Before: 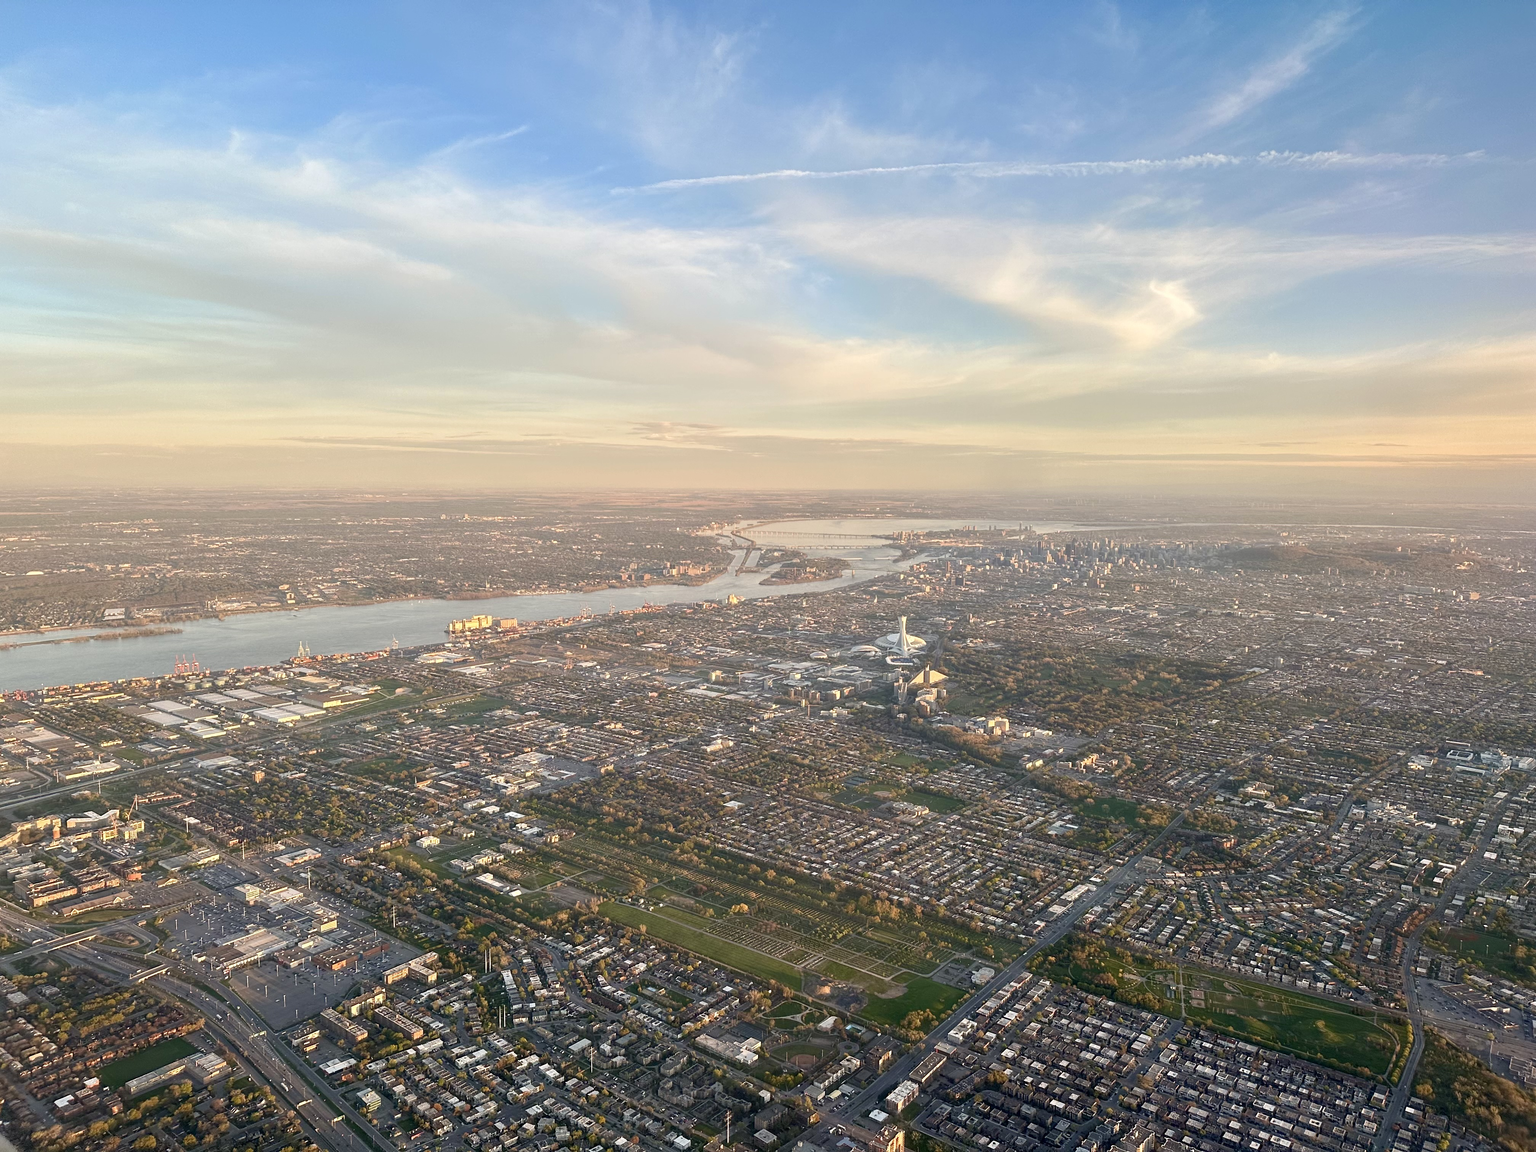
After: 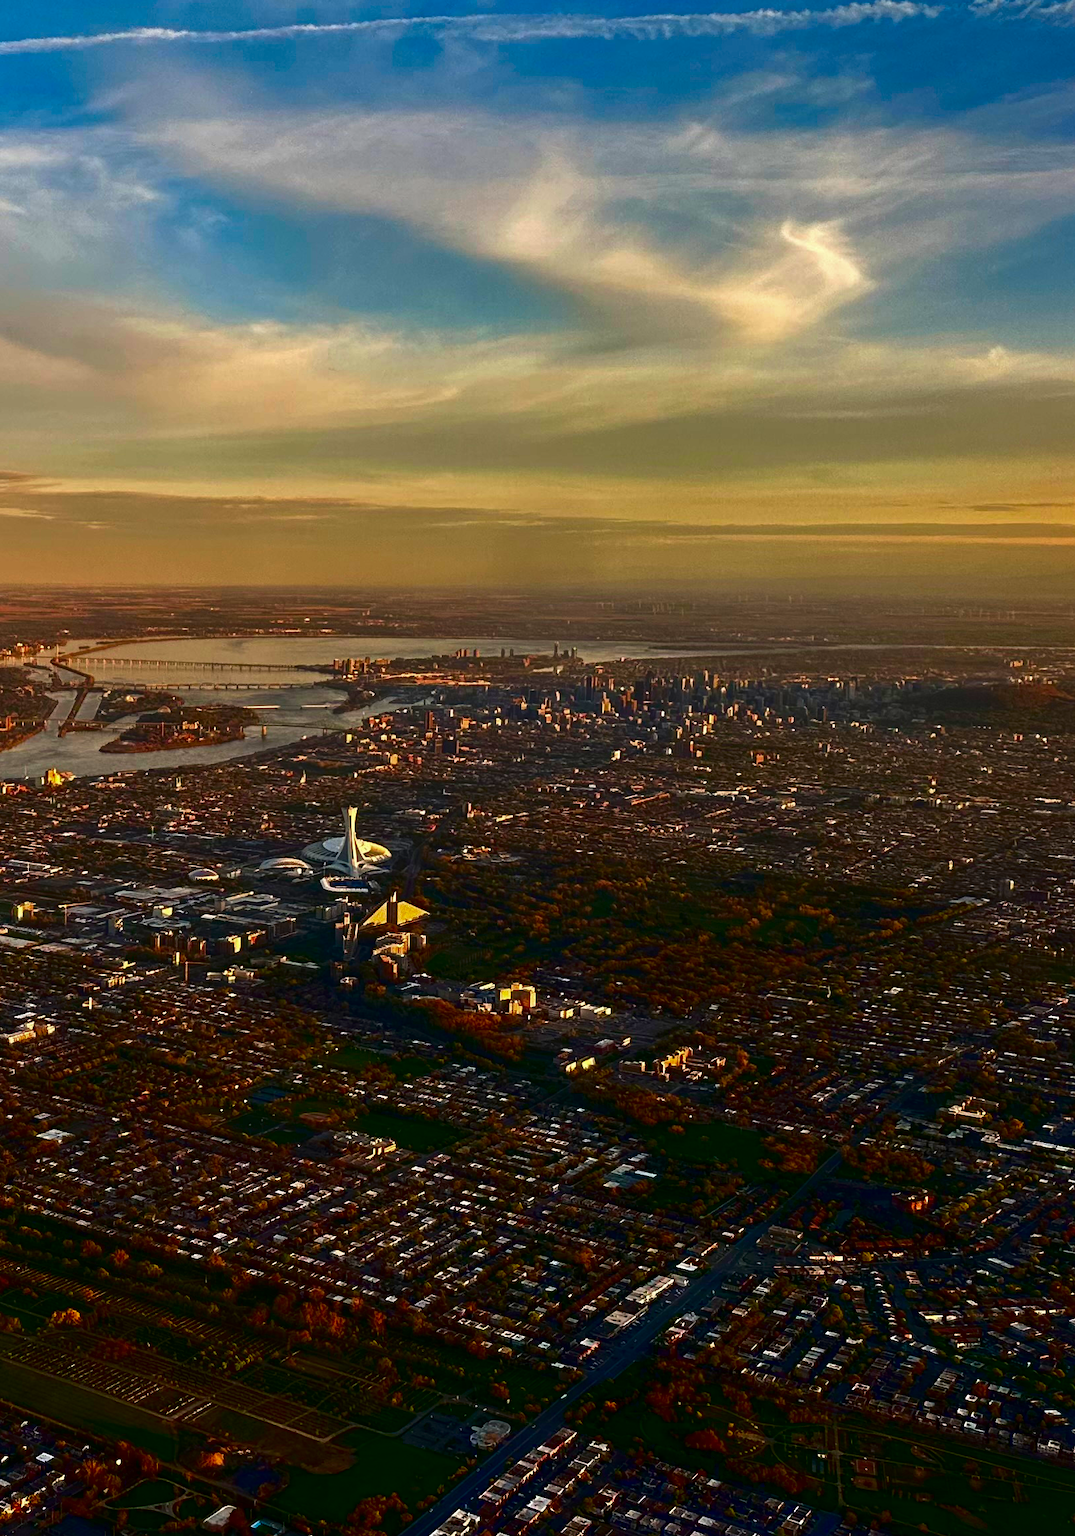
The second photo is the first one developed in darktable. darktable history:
contrast brightness saturation: brightness -1, saturation 1
crop: left 45.721%, top 13.393%, right 14.118%, bottom 10.01%
